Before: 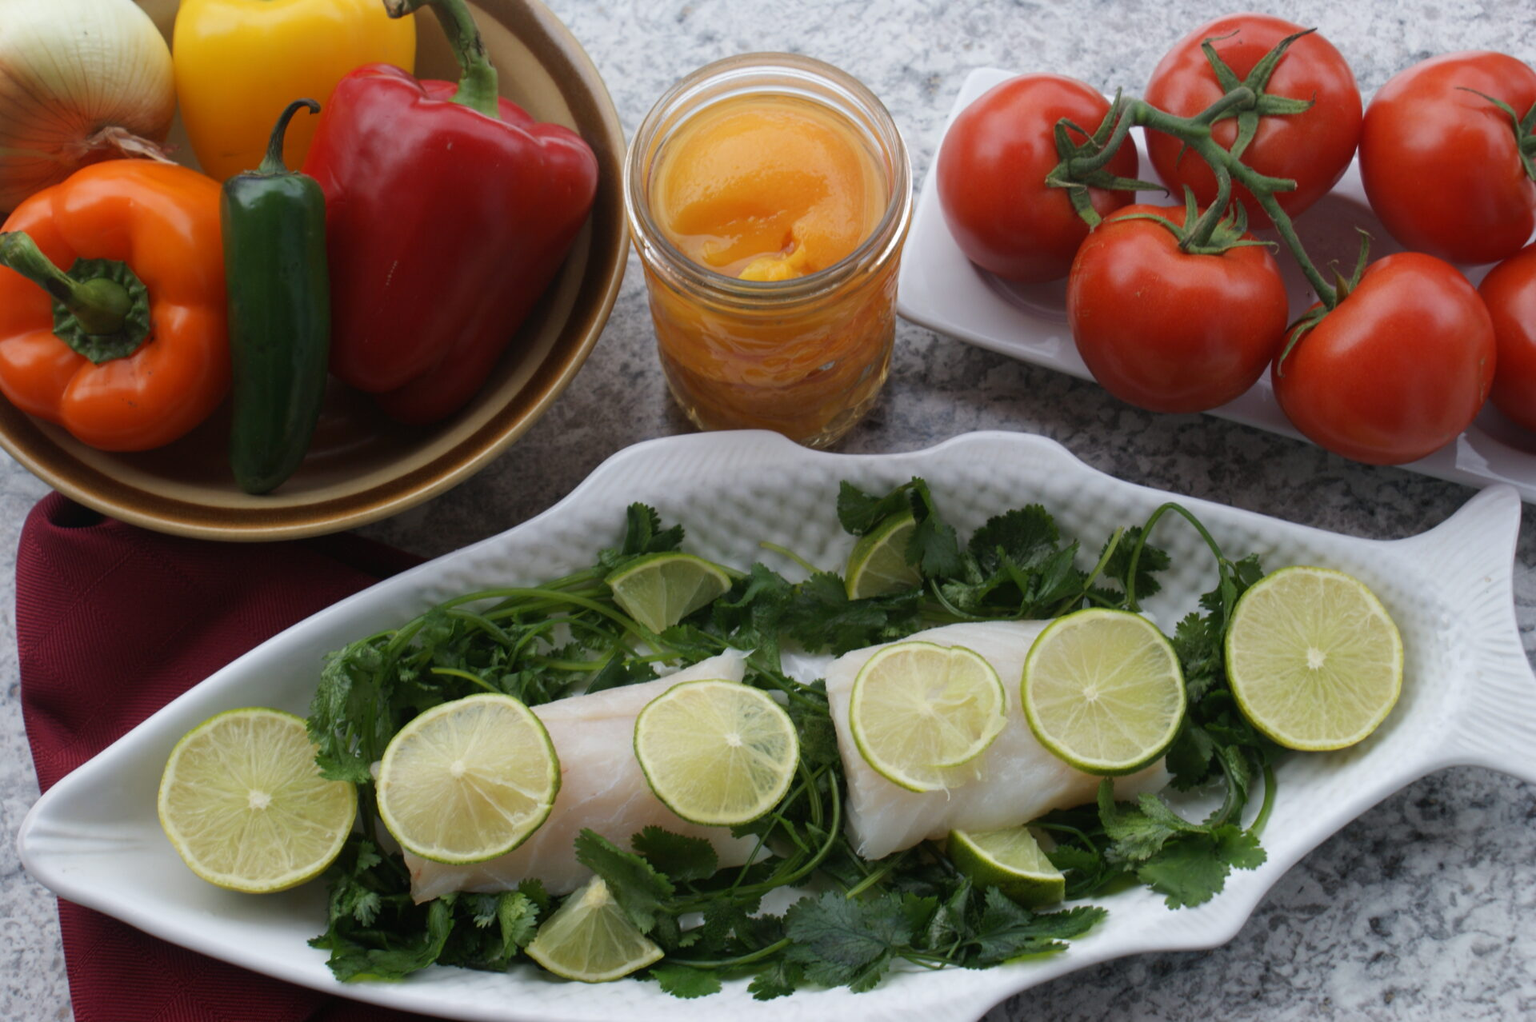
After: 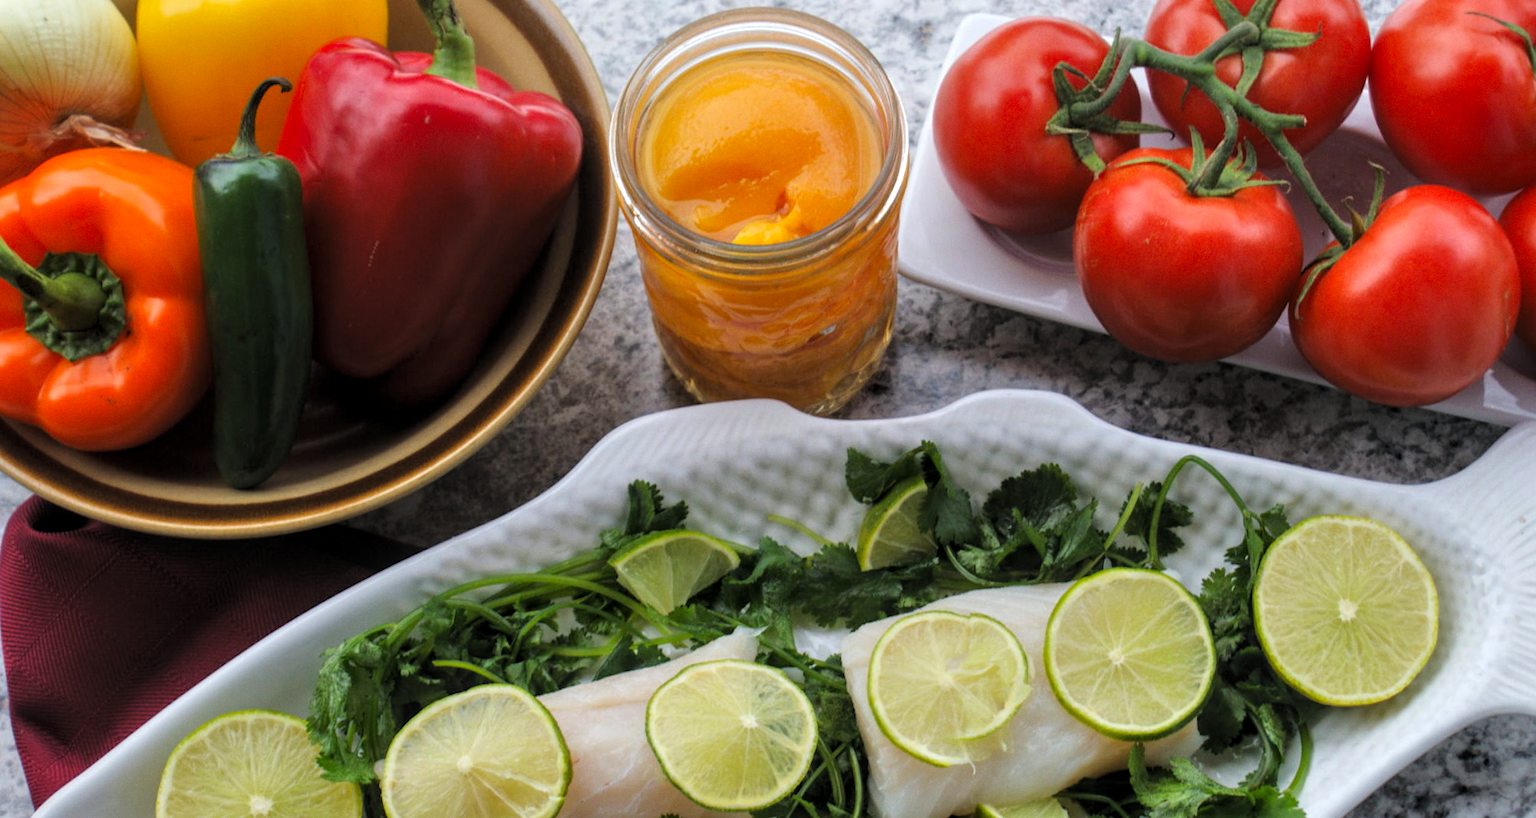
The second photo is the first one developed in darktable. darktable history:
crop: left 2.737%, top 7.287%, right 3.421%, bottom 20.179%
contrast brightness saturation: contrast -0.19, saturation 0.19
tone equalizer: -8 EV 0.001 EV, -7 EV -0.004 EV, -6 EV 0.009 EV, -5 EV 0.032 EV, -4 EV 0.276 EV, -3 EV 0.644 EV, -2 EV 0.584 EV, -1 EV 0.187 EV, +0 EV 0.024 EV
rotate and perspective: rotation -2.56°, automatic cropping off
grain: coarseness 0.09 ISO, strength 10%
local contrast: on, module defaults
levels: mode automatic, black 0.023%, white 99.97%, levels [0.062, 0.494, 0.925]
